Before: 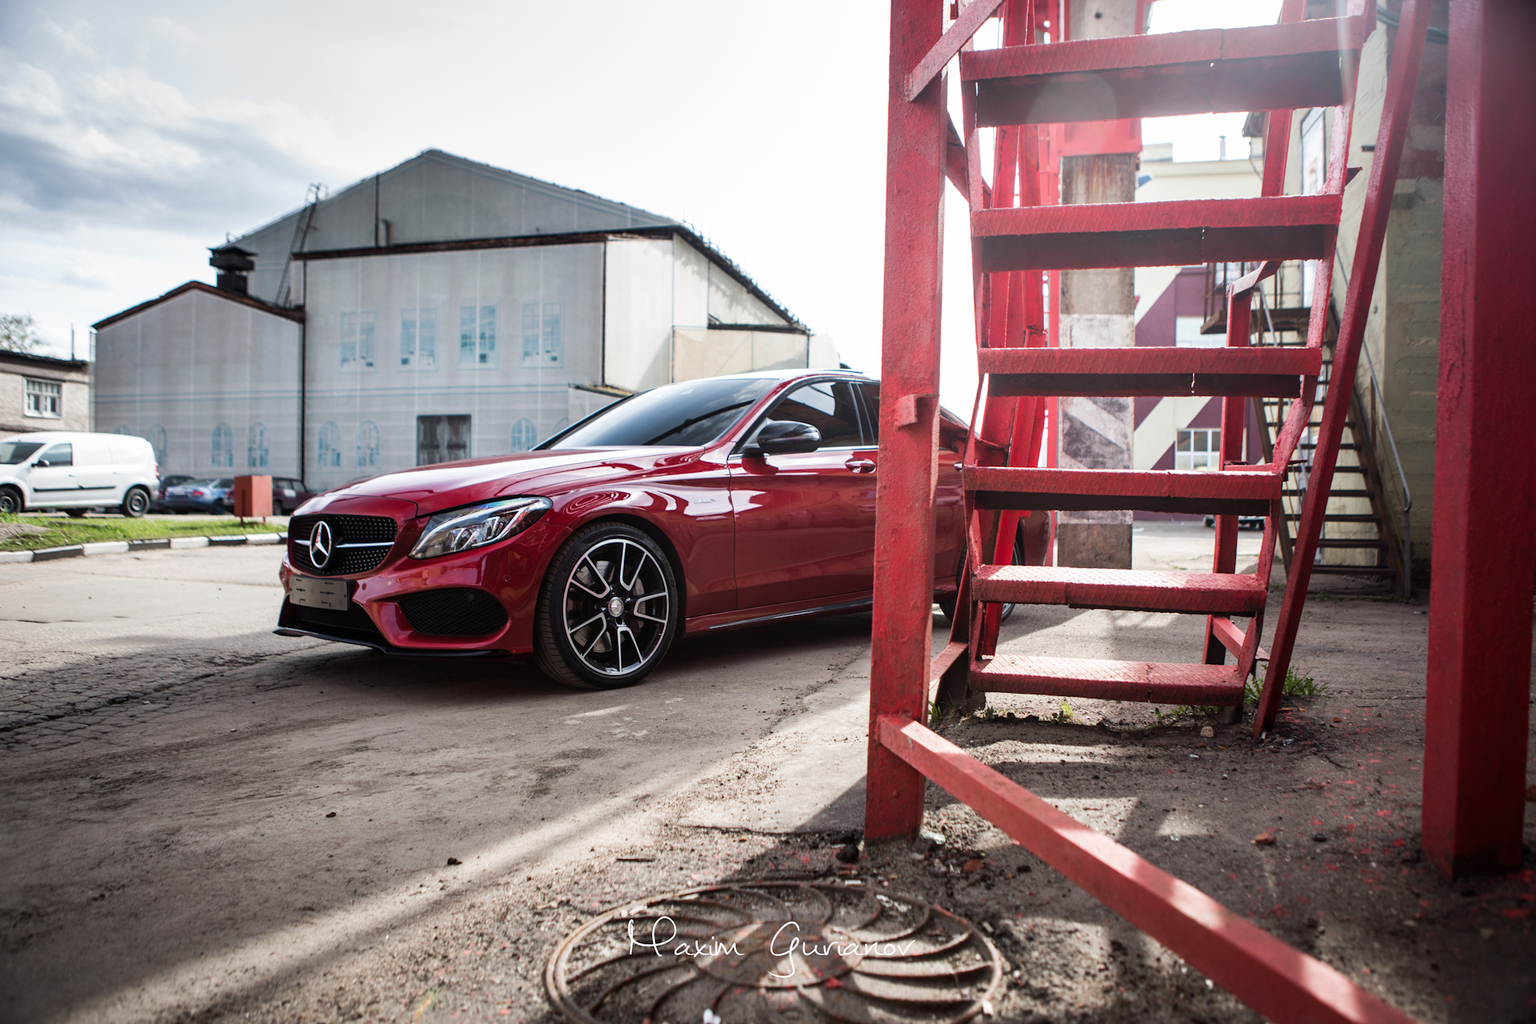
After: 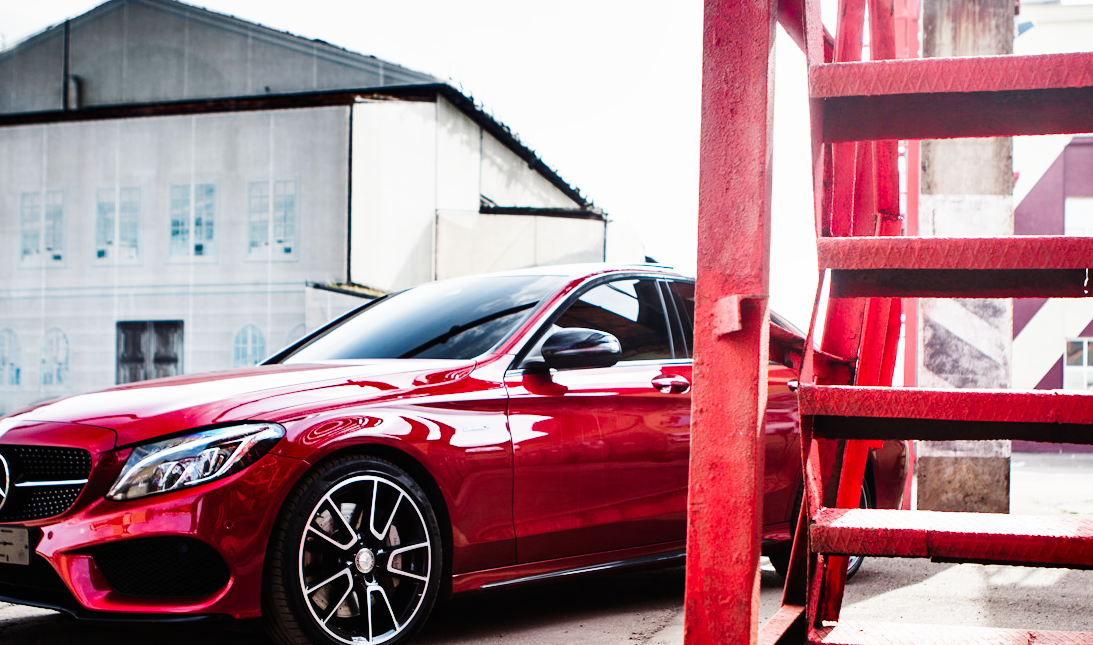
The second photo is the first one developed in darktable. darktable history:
crop: left 21.121%, top 15.475%, right 21.946%, bottom 34.12%
base curve: curves: ch0 [(0, 0) (0, 0) (0.002, 0.001) (0.008, 0.003) (0.019, 0.011) (0.037, 0.037) (0.064, 0.11) (0.102, 0.232) (0.152, 0.379) (0.216, 0.524) (0.296, 0.665) (0.394, 0.789) (0.512, 0.881) (0.651, 0.945) (0.813, 0.986) (1, 1)], preserve colors none
exposure: exposure -0.252 EV, compensate exposure bias true, compensate highlight preservation false
shadows and highlights: radius 115.83, shadows 42.47, highlights -61.58, soften with gaussian
